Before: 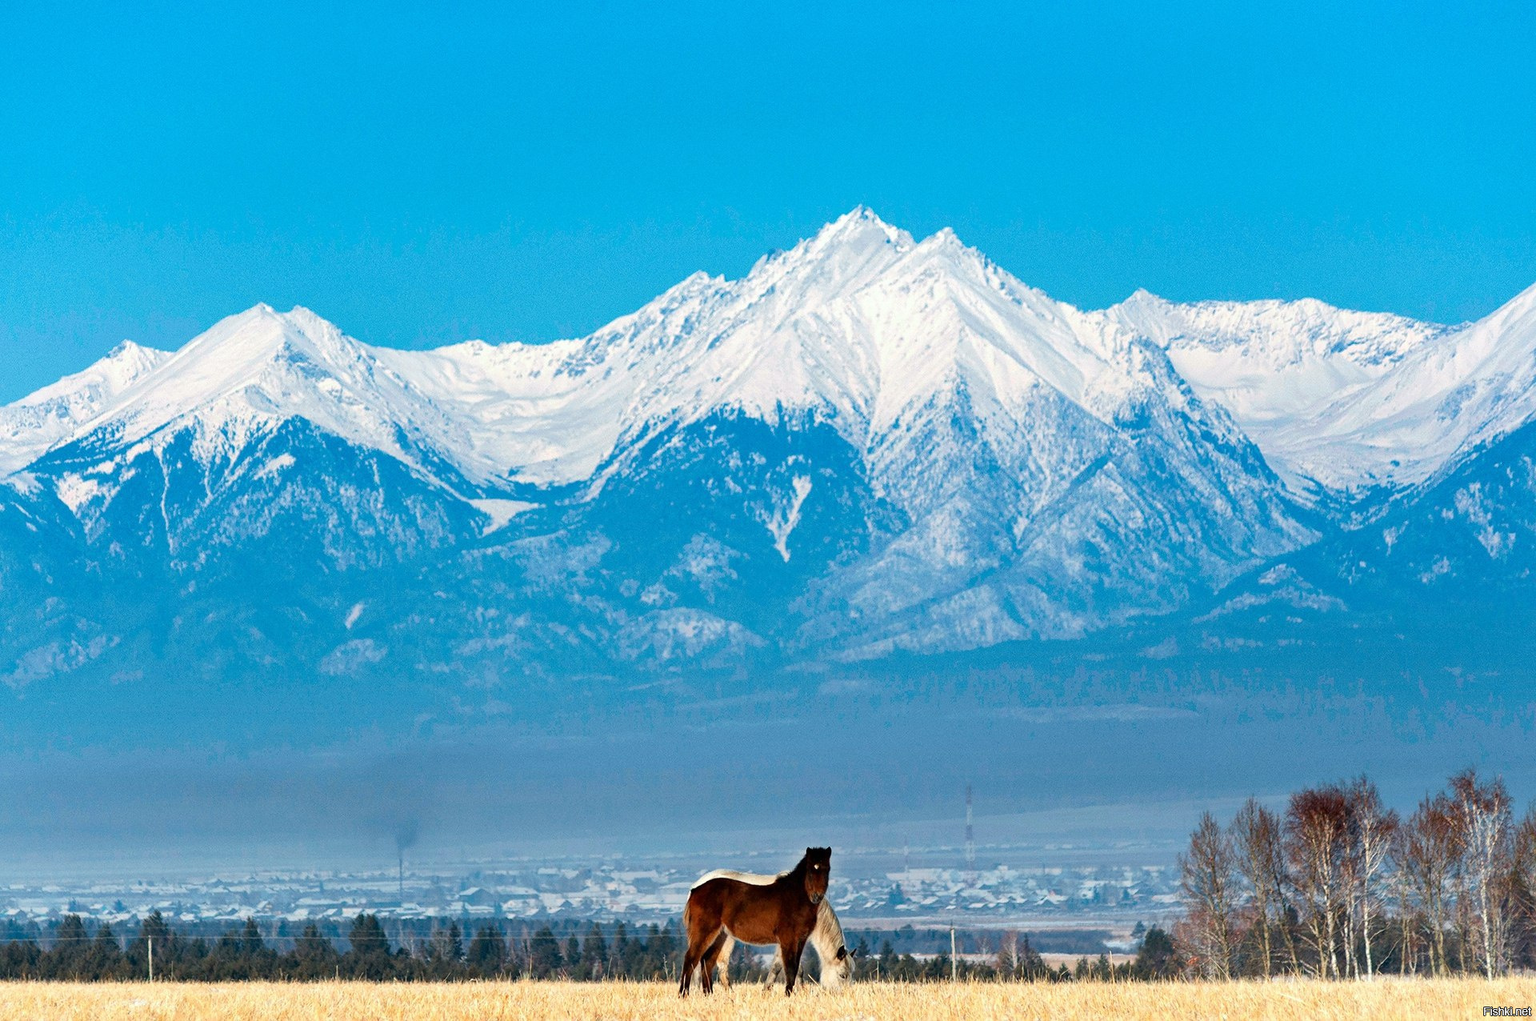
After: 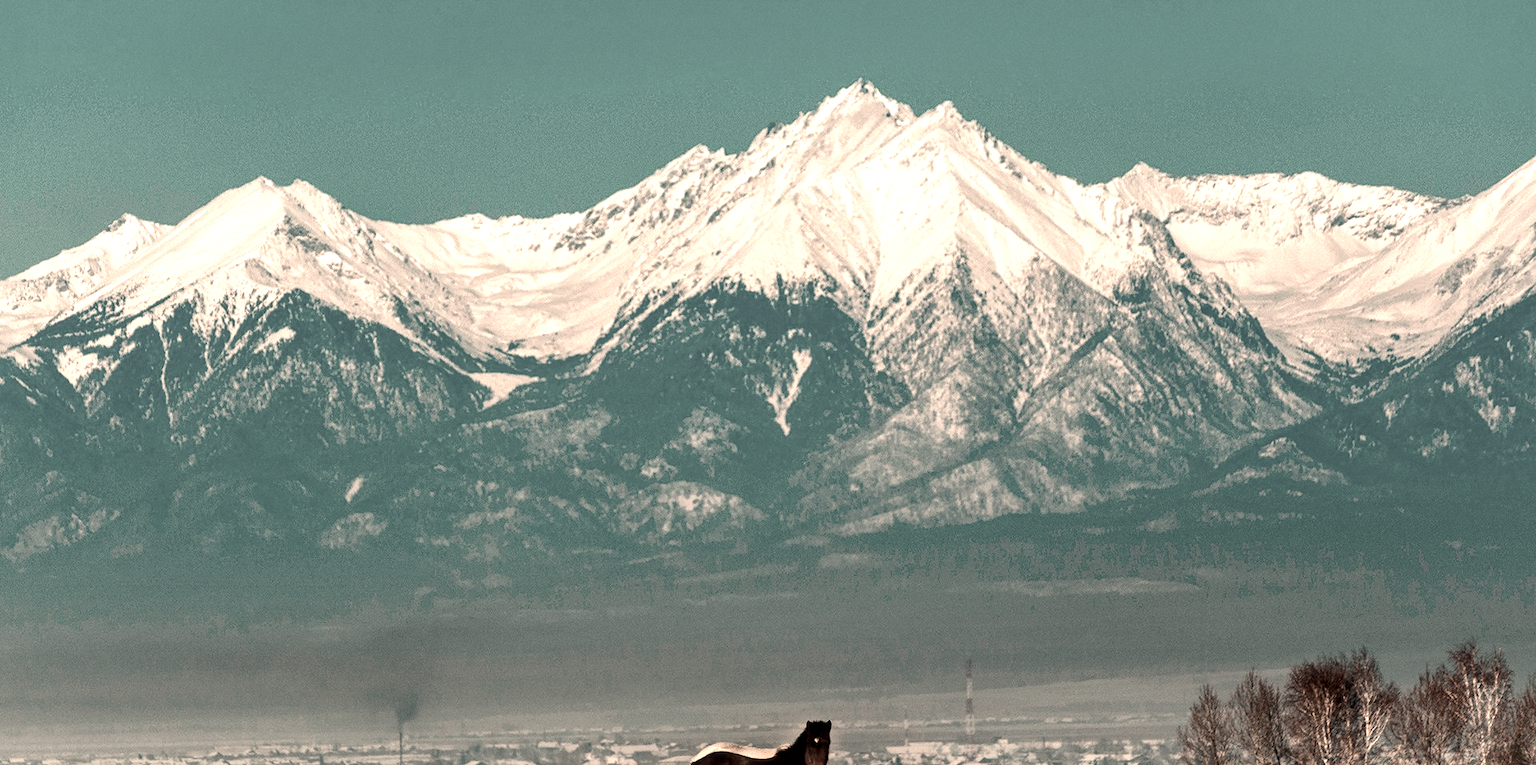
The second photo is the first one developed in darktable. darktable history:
crop and rotate: top 12.5%, bottom 12.5%
white balance: red 1.467, blue 0.684
contrast brightness saturation: contrast 0.07, brightness -0.14, saturation 0.11
color zones: curves: ch1 [(0, 0.153) (0.143, 0.15) (0.286, 0.151) (0.429, 0.152) (0.571, 0.152) (0.714, 0.151) (0.857, 0.151) (1, 0.153)]
local contrast: on, module defaults
